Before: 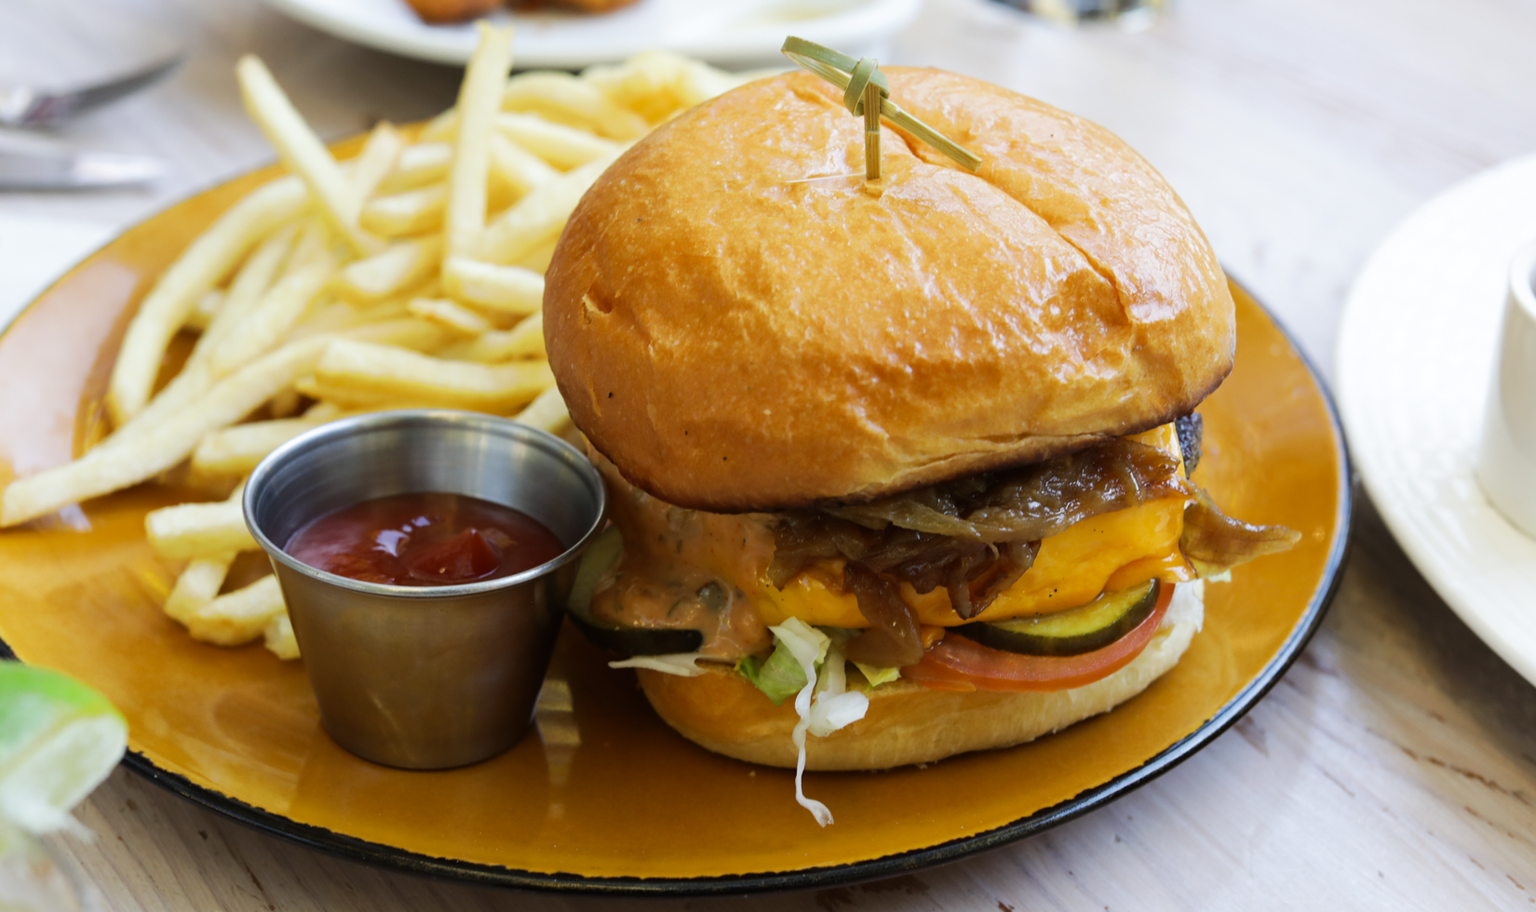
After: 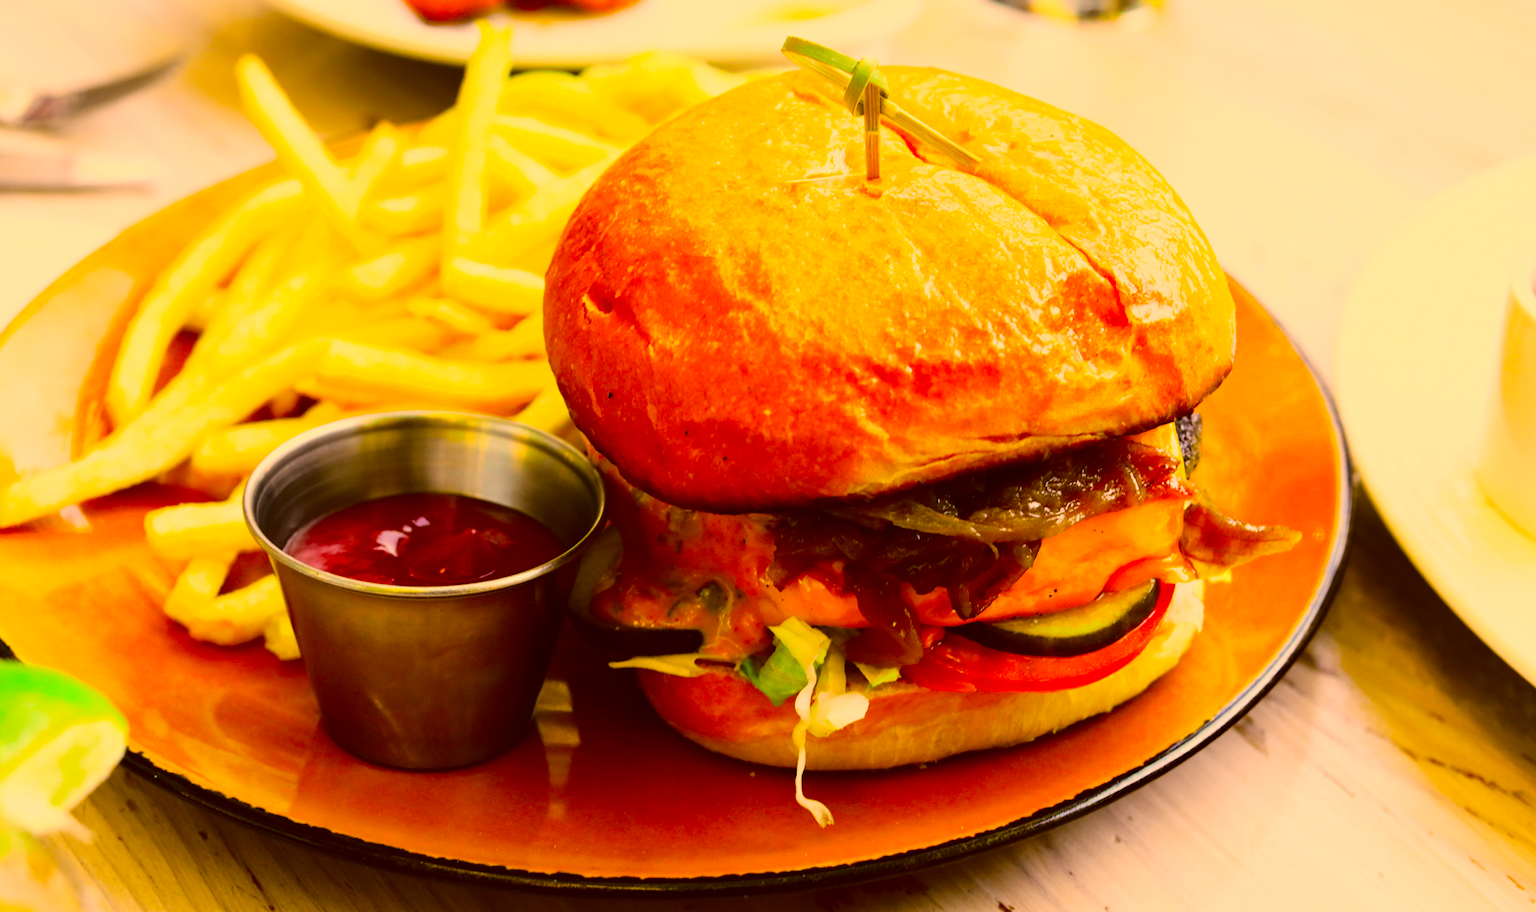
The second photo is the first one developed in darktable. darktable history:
tone curve: curves: ch0 [(0, 0.011) (0.053, 0.026) (0.174, 0.115) (0.398, 0.444) (0.673, 0.775) (0.829, 0.906) (0.991, 0.981)]; ch1 [(0, 0) (0.276, 0.206) (0.409, 0.383) (0.473, 0.458) (0.492, 0.501) (0.512, 0.513) (0.54, 0.543) (0.585, 0.617) (0.659, 0.686) (0.78, 0.8) (1, 1)]; ch2 [(0, 0) (0.438, 0.449) (0.473, 0.469) (0.503, 0.5) (0.523, 0.534) (0.562, 0.594) (0.612, 0.635) (0.695, 0.713) (1, 1)], color space Lab, independent channels, preserve colors none
color correction: highlights a* 10.44, highlights b* 30.04, shadows a* 2.73, shadows b* 17.51, saturation 1.72
